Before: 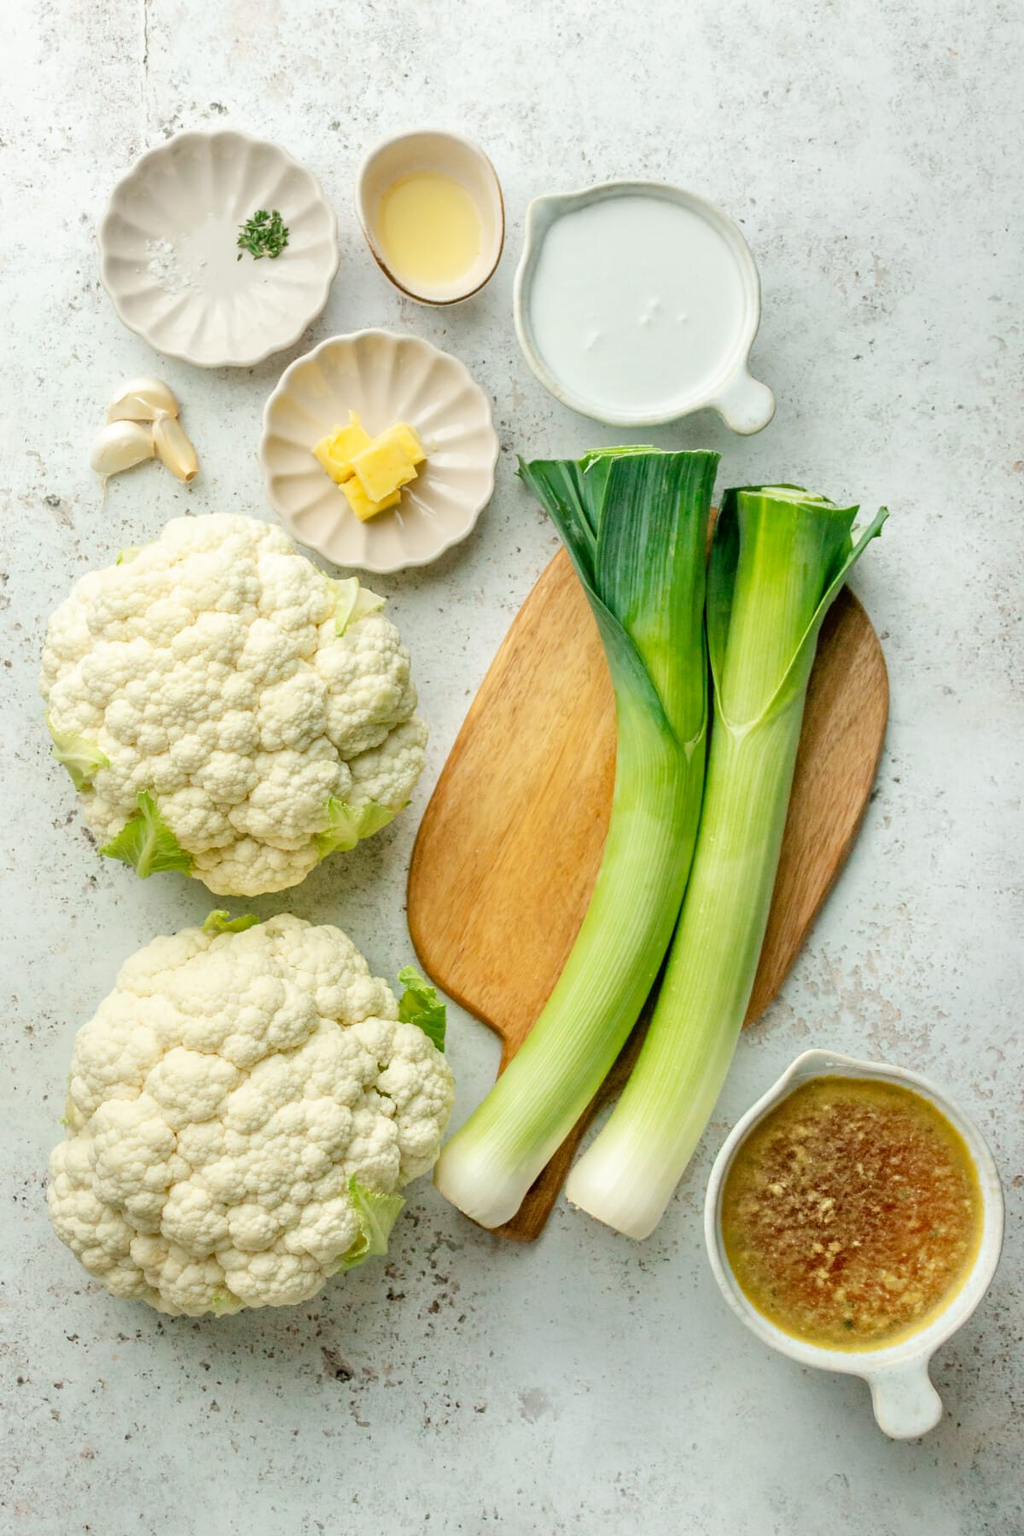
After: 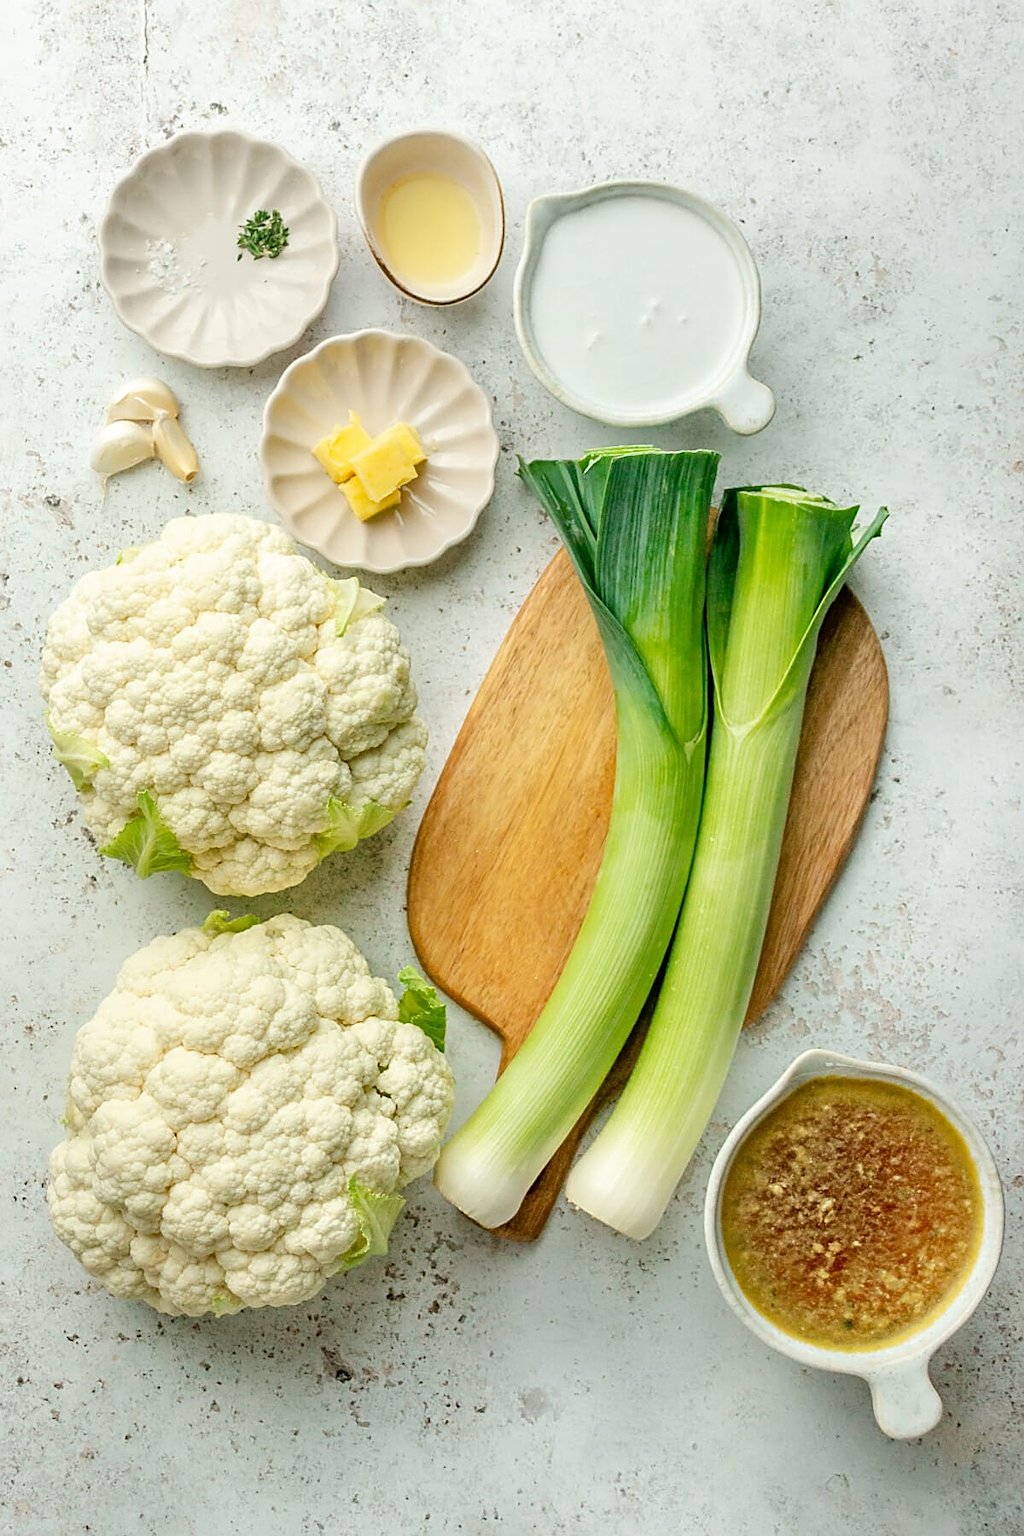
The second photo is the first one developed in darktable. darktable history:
sharpen: amount 0.6
